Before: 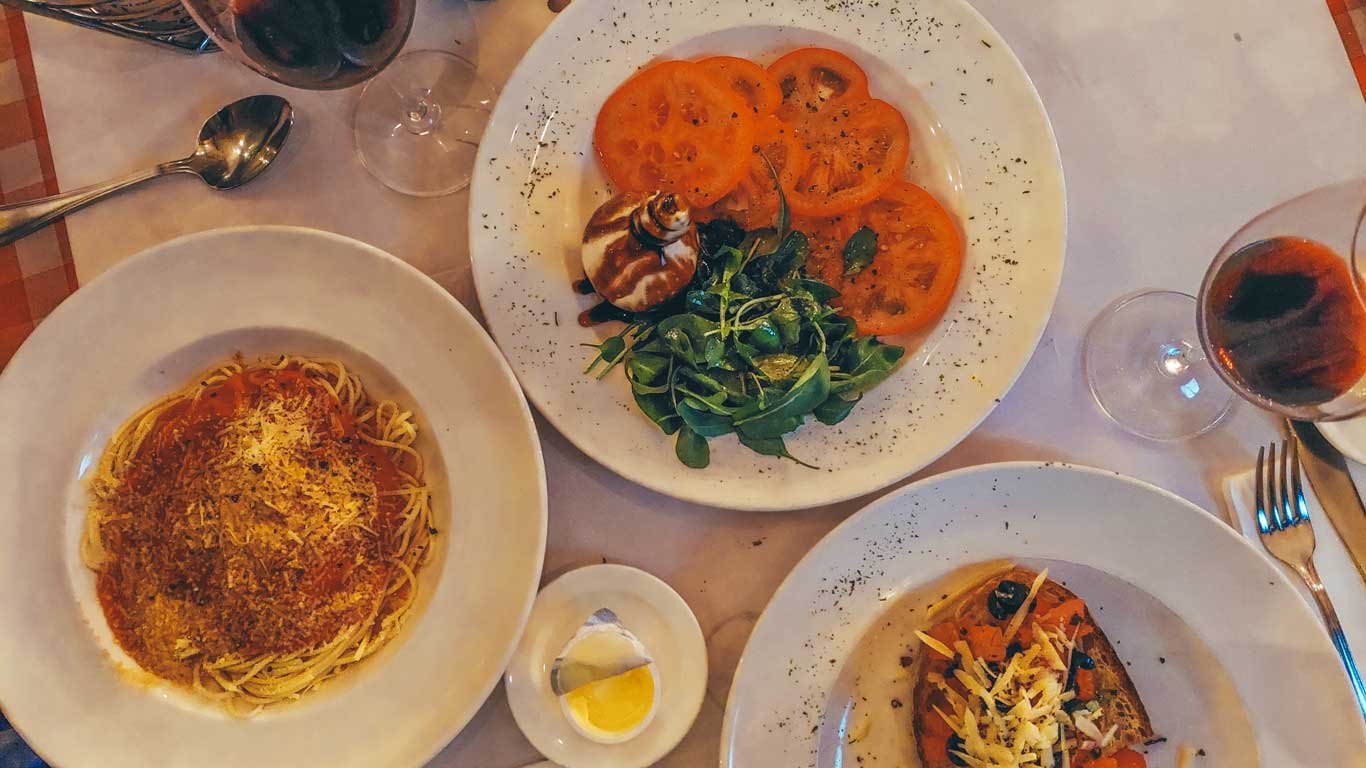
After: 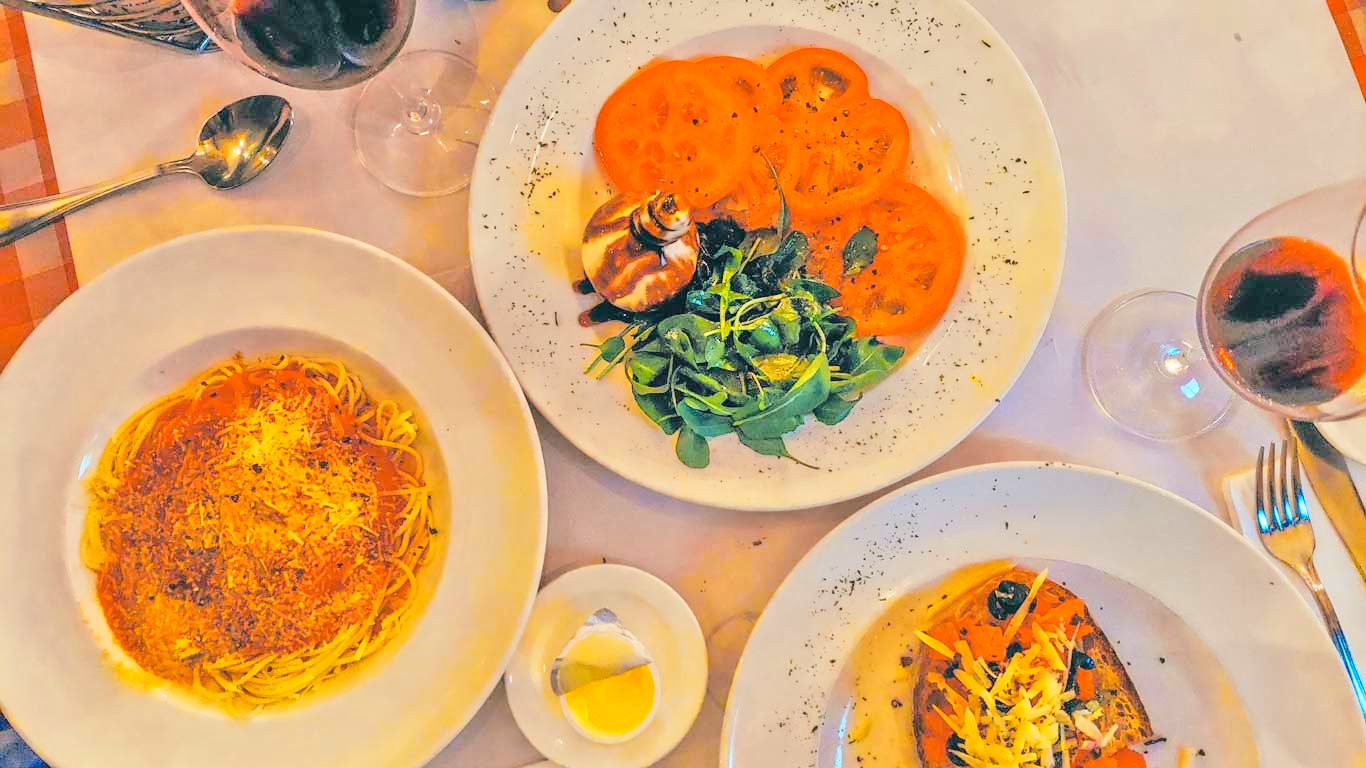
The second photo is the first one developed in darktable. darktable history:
tone equalizer: -7 EV 0.15 EV, -6 EV 0.6 EV, -5 EV 1.15 EV, -4 EV 1.33 EV, -3 EV 1.15 EV, -2 EV 0.6 EV, -1 EV 0.15 EV, mask exposure compensation -0.5 EV
tone curve: curves: ch0 [(0, 0.011) (0.104, 0.085) (0.236, 0.234) (0.398, 0.507) (0.498, 0.621) (0.65, 0.757) (0.835, 0.883) (1, 0.961)]; ch1 [(0, 0) (0.353, 0.344) (0.43, 0.401) (0.479, 0.476) (0.502, 0.502) (0.54, 0.542) (0.602, 0.613) (0.638, 0.668) (0.693, 0.727) (1, 1)]; ch2 [(0, 0) (0.34, 0.314) (0.434, 0.43) (0.5, 0.506) (0.521, 0.54) (0.54, 0.56) (0.595, 0.613) (0.644, 0.729) (1, 1)], color space Lab, independent channels, preserve colors none
